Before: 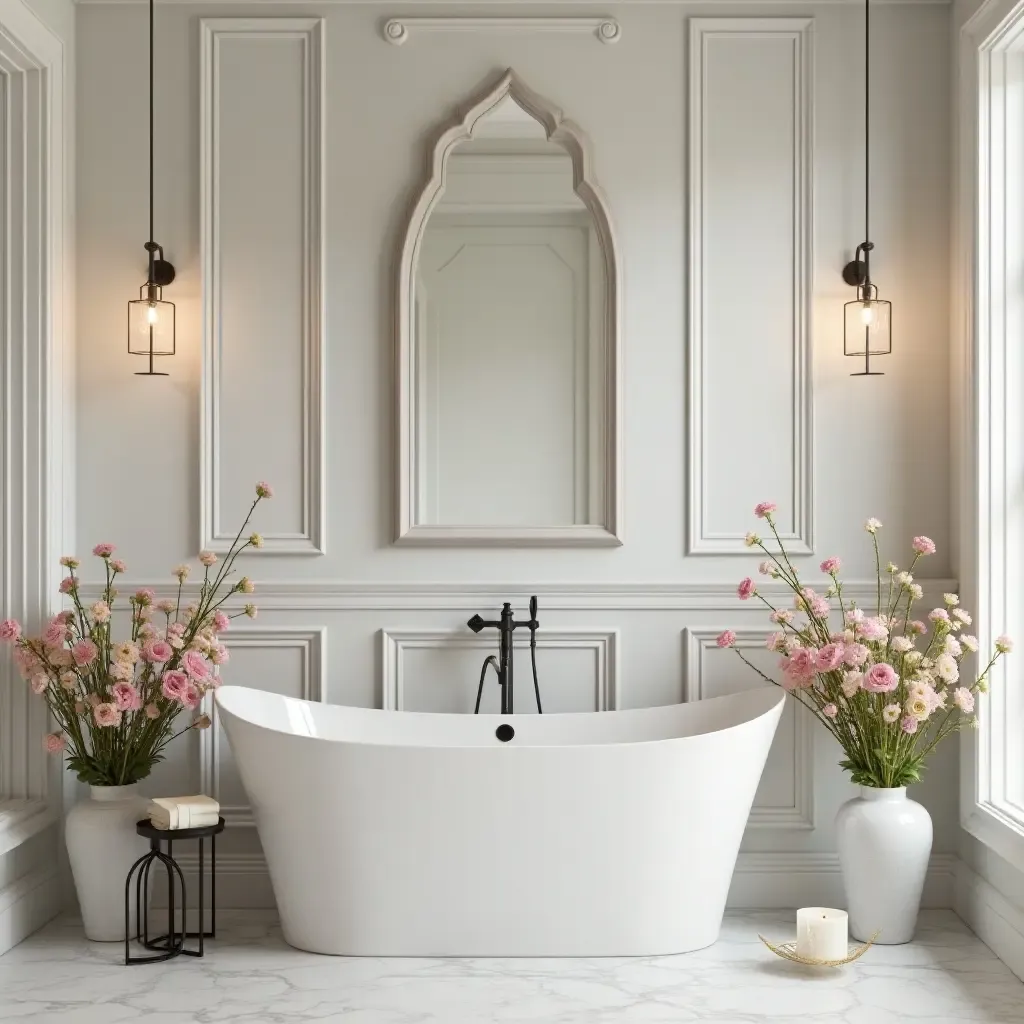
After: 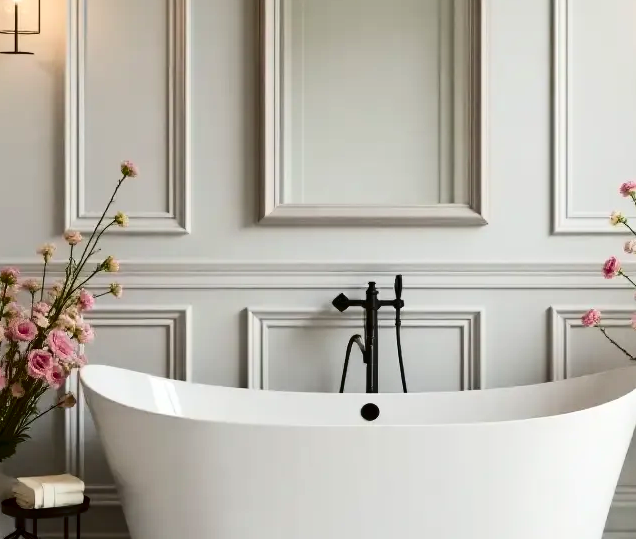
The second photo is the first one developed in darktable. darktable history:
crop: left 13.204%, top 31.417%, right 24.676%, bottom 15.932%
contrast brightness saturation: contrast 0.222, brightness -0.187, saturation 0.241
